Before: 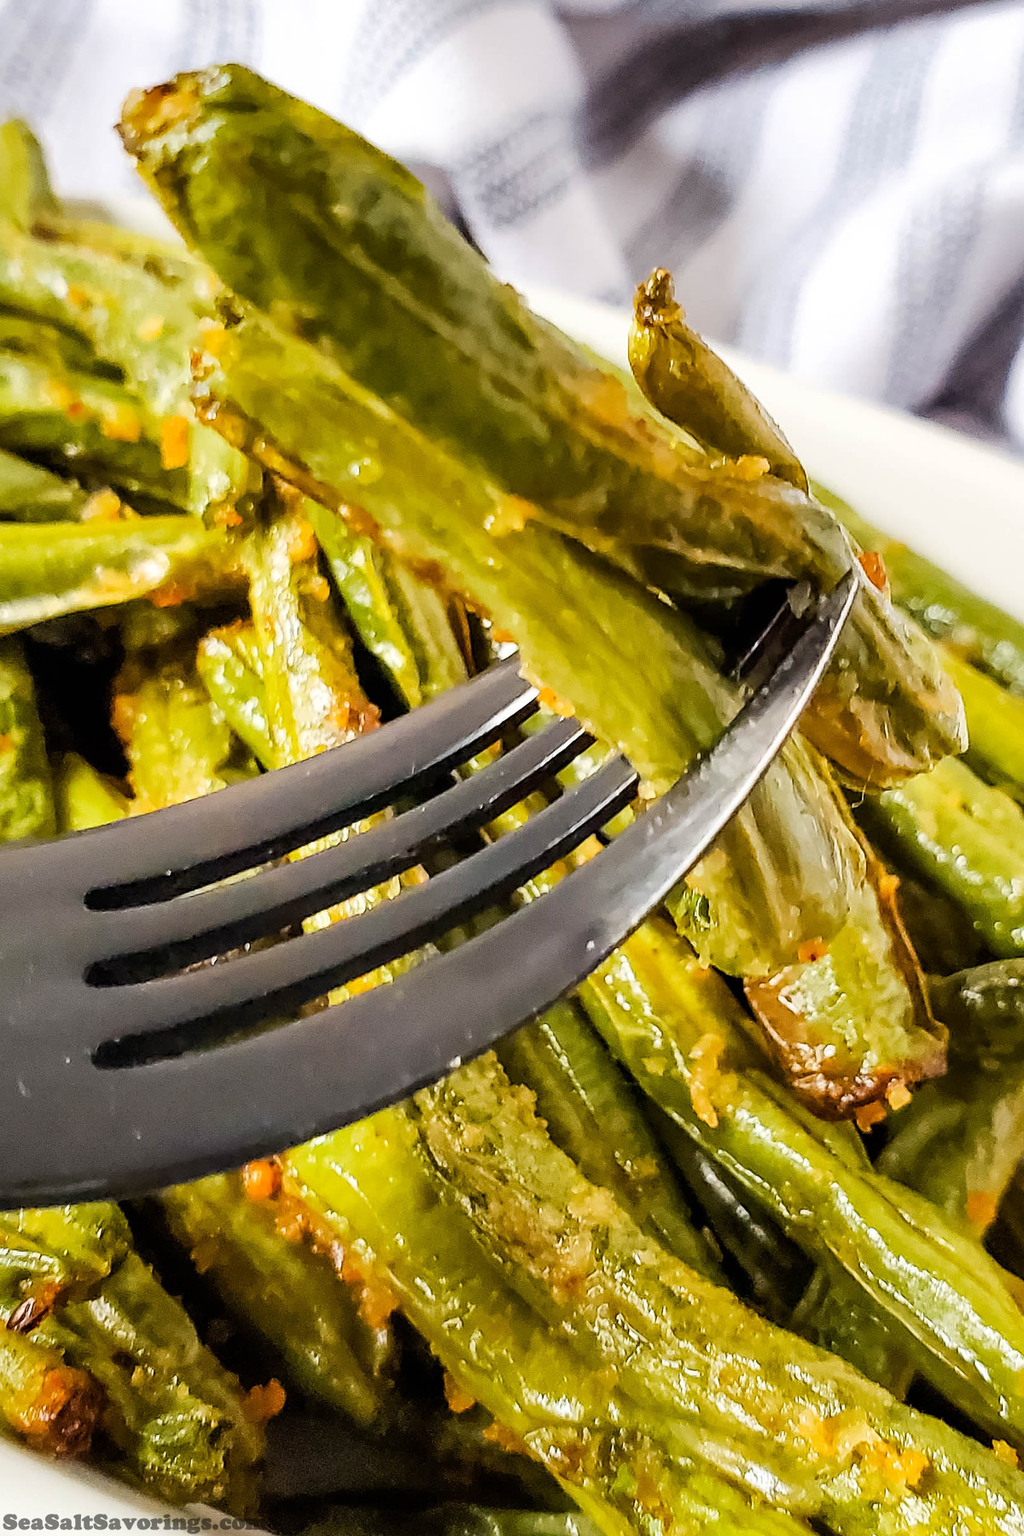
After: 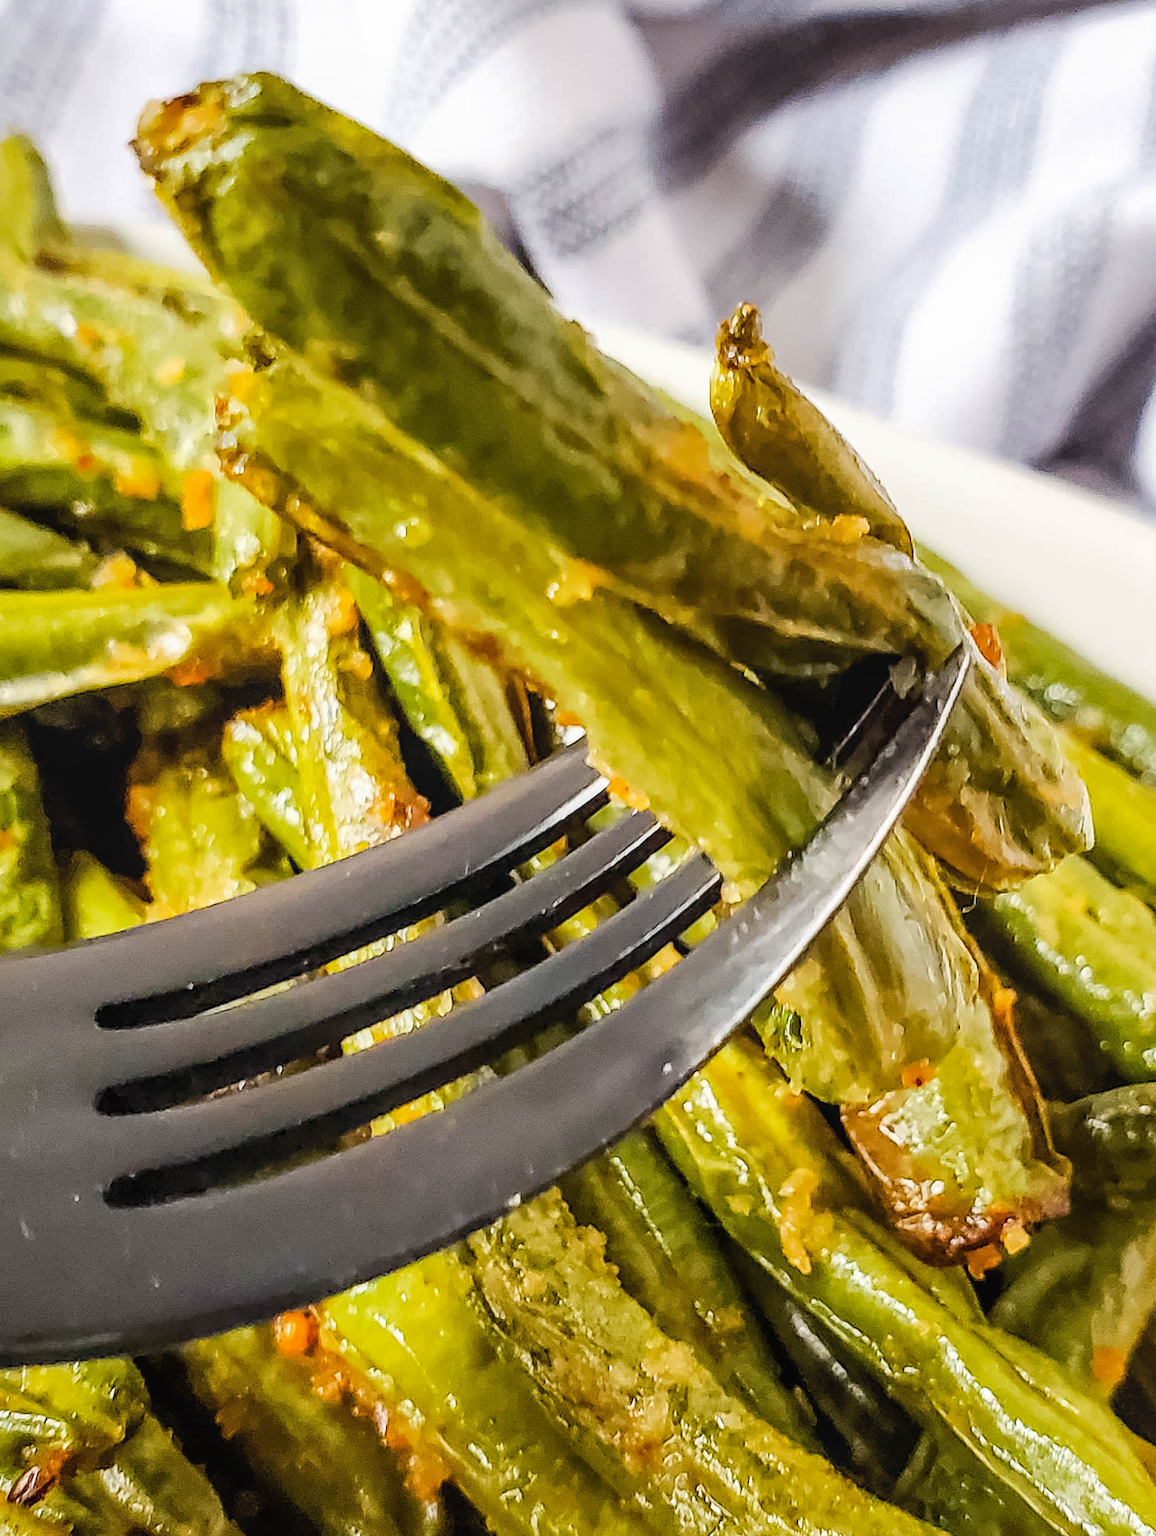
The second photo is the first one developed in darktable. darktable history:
crop and rotate: top 0%, bottom 11.49%
local contrast: detail 110%
